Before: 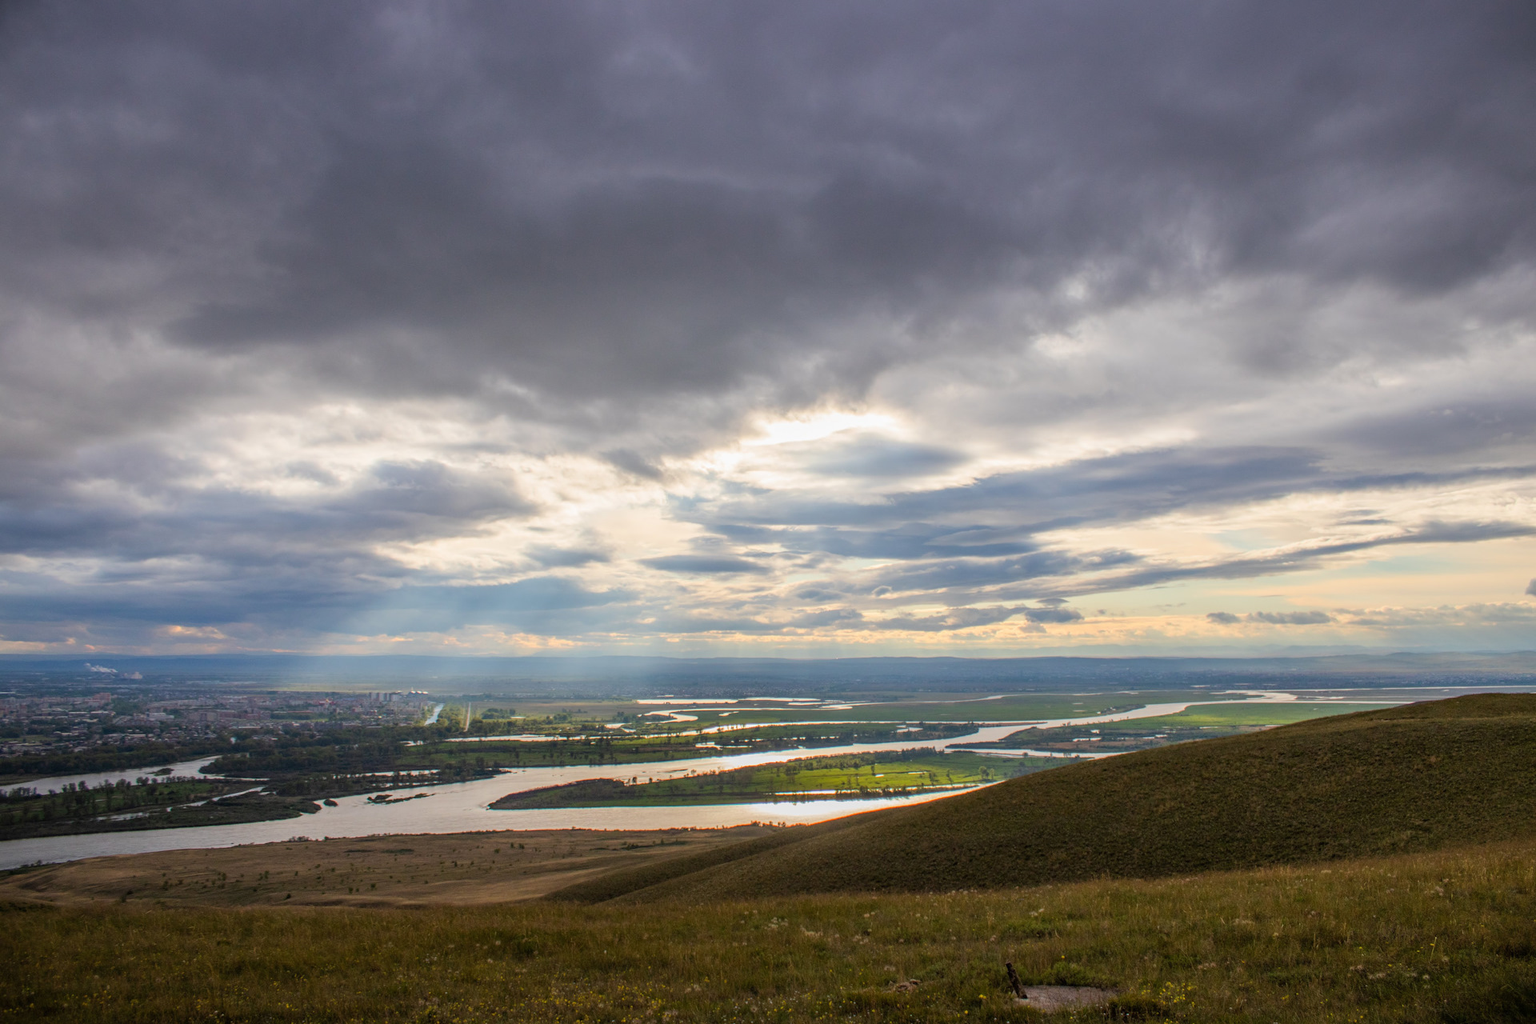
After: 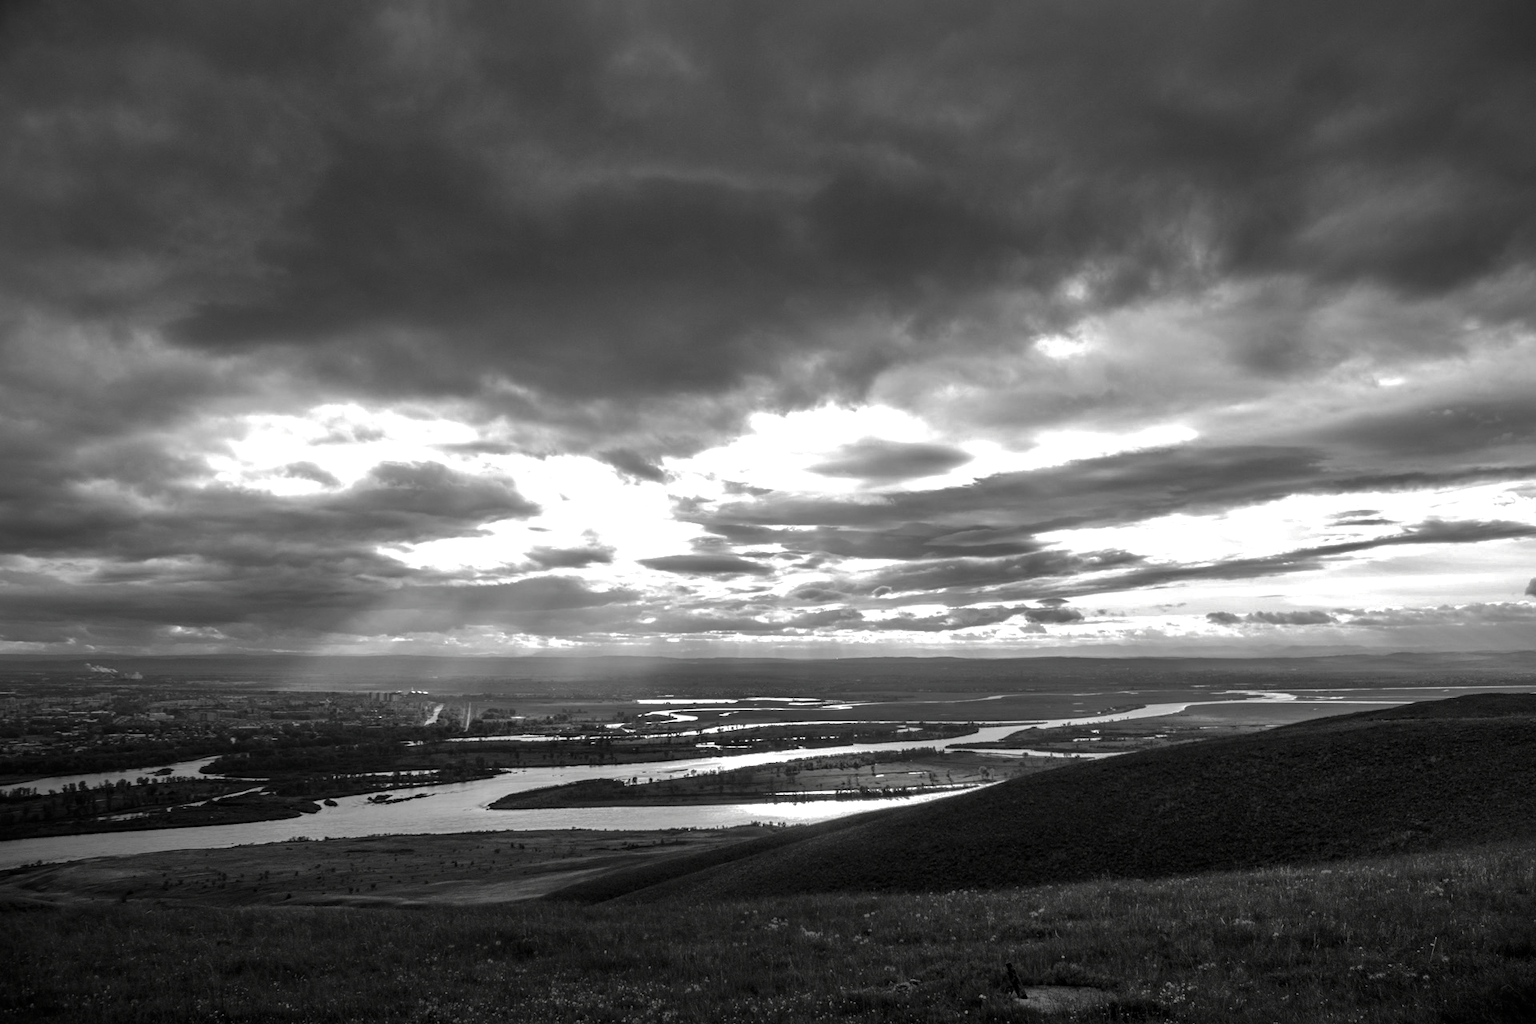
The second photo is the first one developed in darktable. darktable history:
contrast brightness saturation: contrast -0.033, brightness -0.603, saturation -0.993
exposure: exposure 0.642 EV, compensate highlight preservation false
shadows and highlights: on, module defaults
